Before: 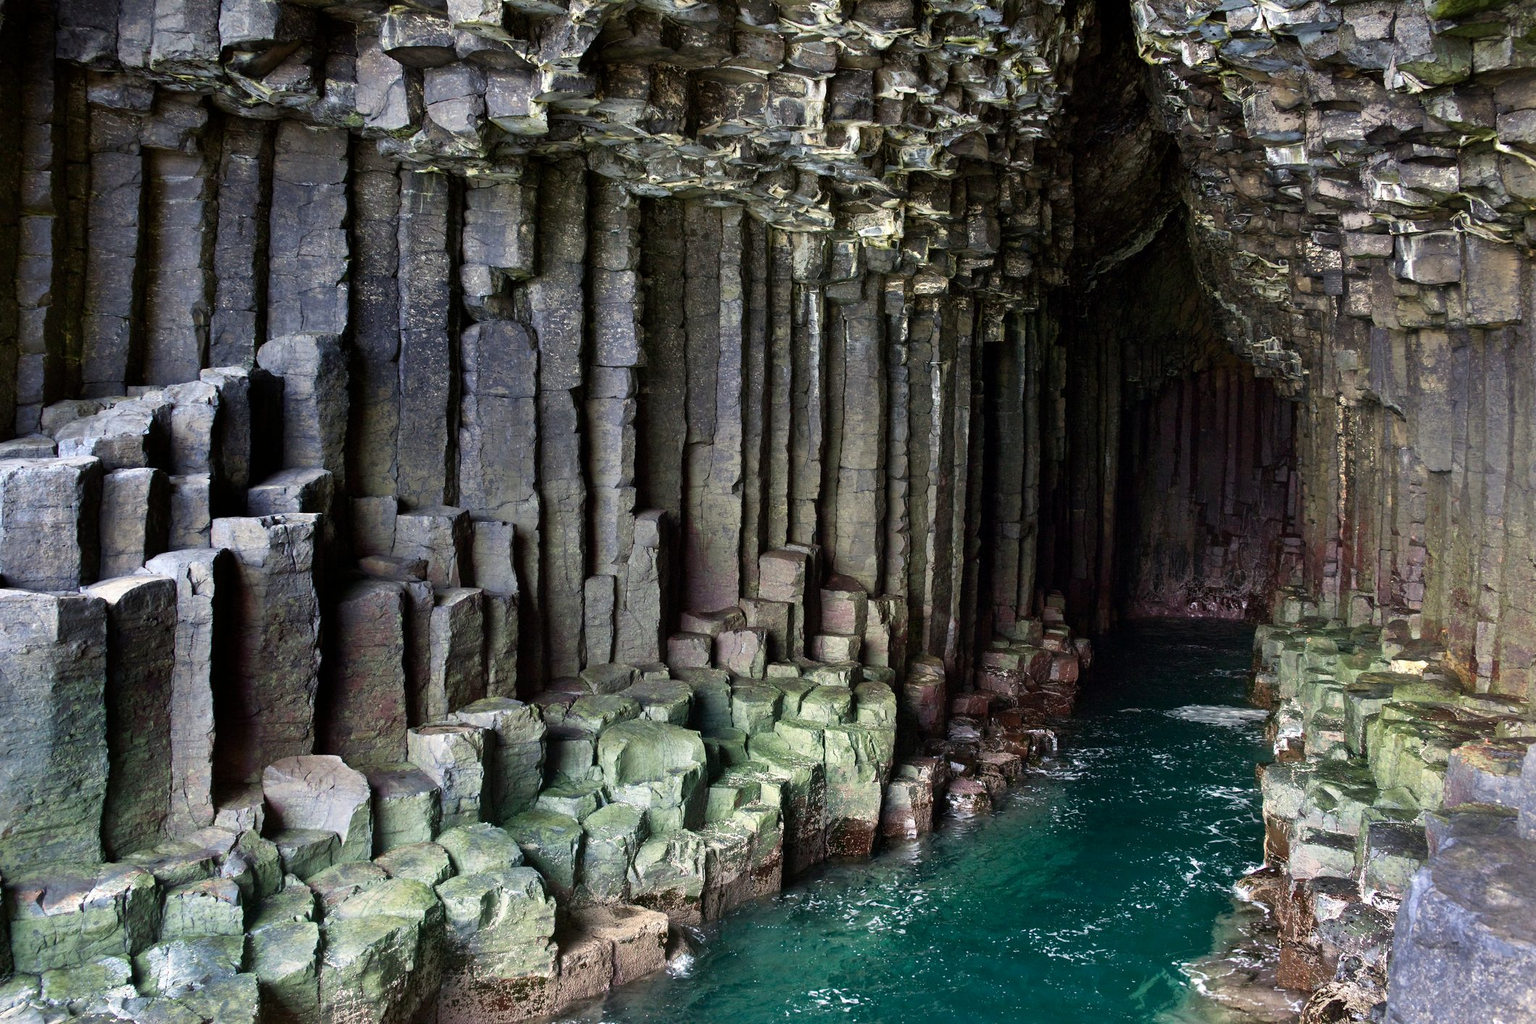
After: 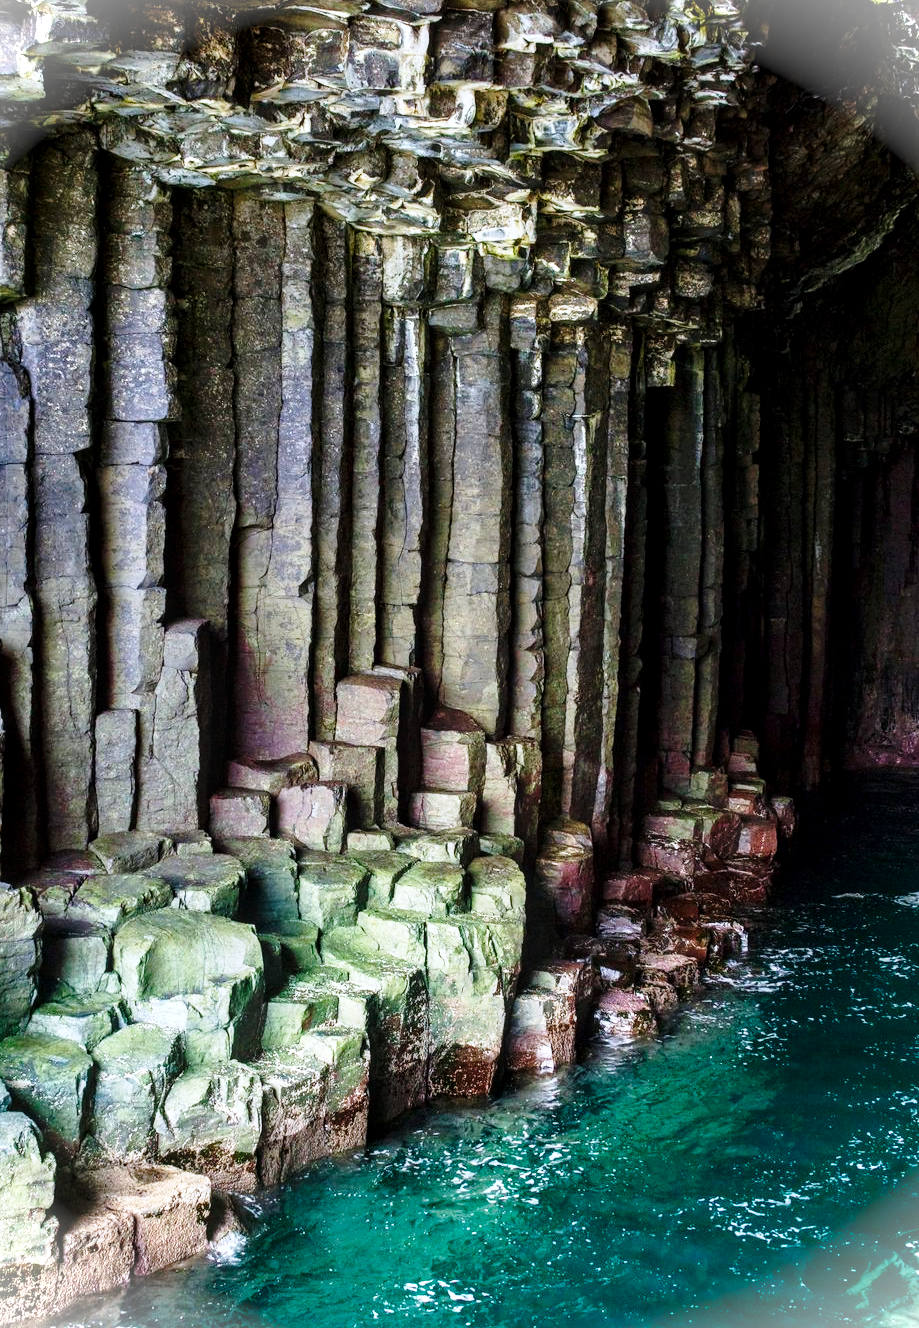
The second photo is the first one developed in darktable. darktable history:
color balance rgb: perceptual saturation grading › global saturation 19.284%, global vibrance 19.748%
crop: left 33.59%, top 6.075%, right 23.078%
vignetting: fall-off start 100.76%, brightness 0.99, saturation -0.494
exposure: black level correction 0.001, exposure 0.016 EV, compensate highlight preservation false
base curve: curves: ch0 [(0, 0) (0.028, 0.03) (0.121, 0.232) (0.46, 0.748) (0.859, 0.968) (1, 1)], preserve colors none
color correction: highlights a* -0.07, highlights b* -5.66, shadows a* -0.143, shadows b* -0.133
local contrast: on, module defaults
